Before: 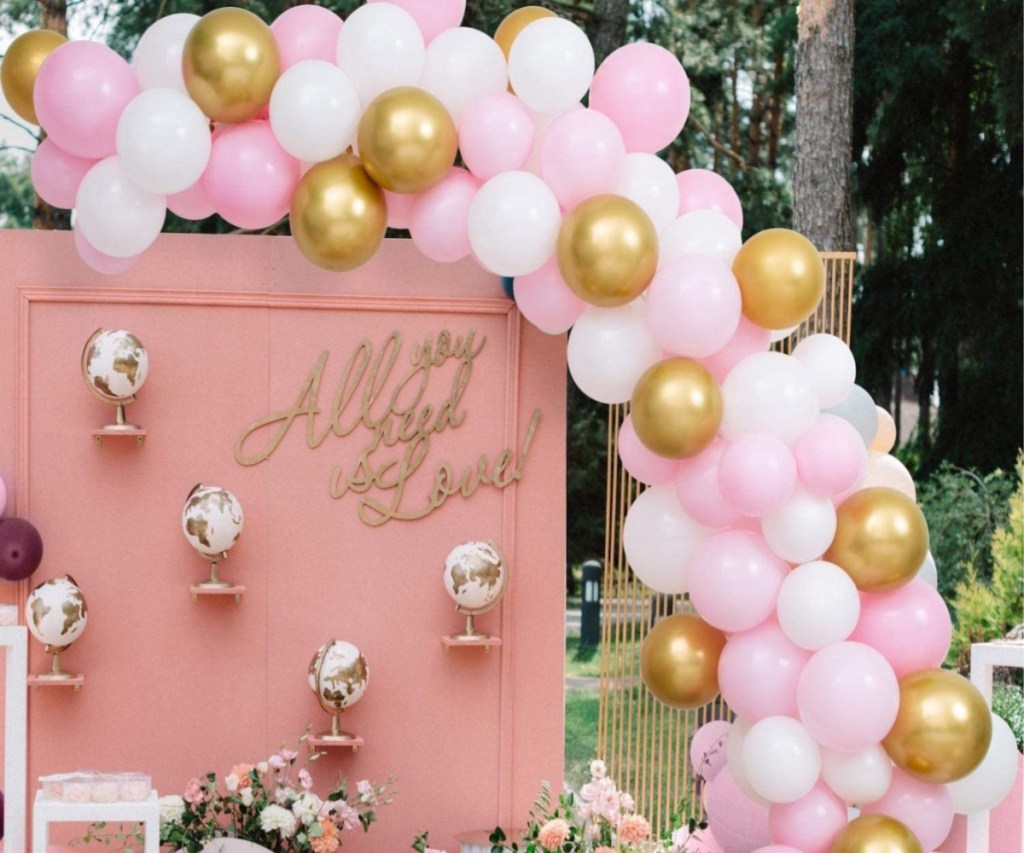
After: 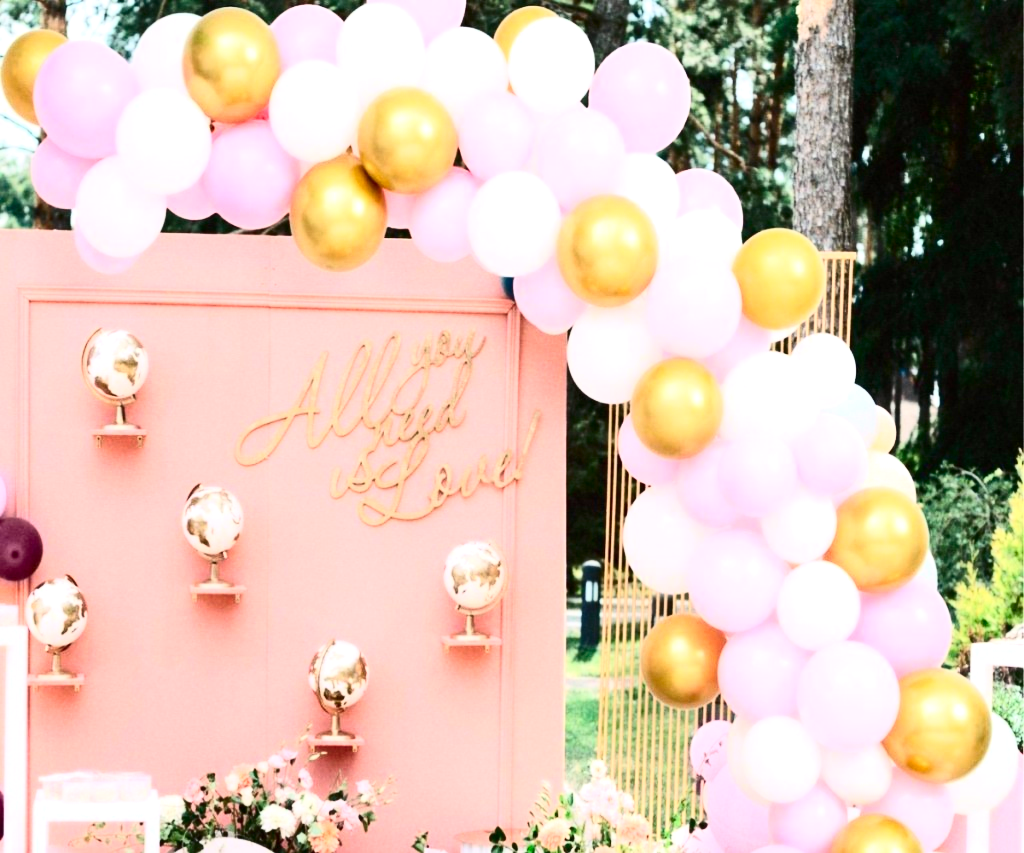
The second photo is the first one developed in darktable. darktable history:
contrast brightness saturation: contrast 0.4, brightness 0.1, saturation 0.21
exposure: black level correction 0.001, exposure 0.5 EV, compensate exposure bias true, compensate highlight preservation false
